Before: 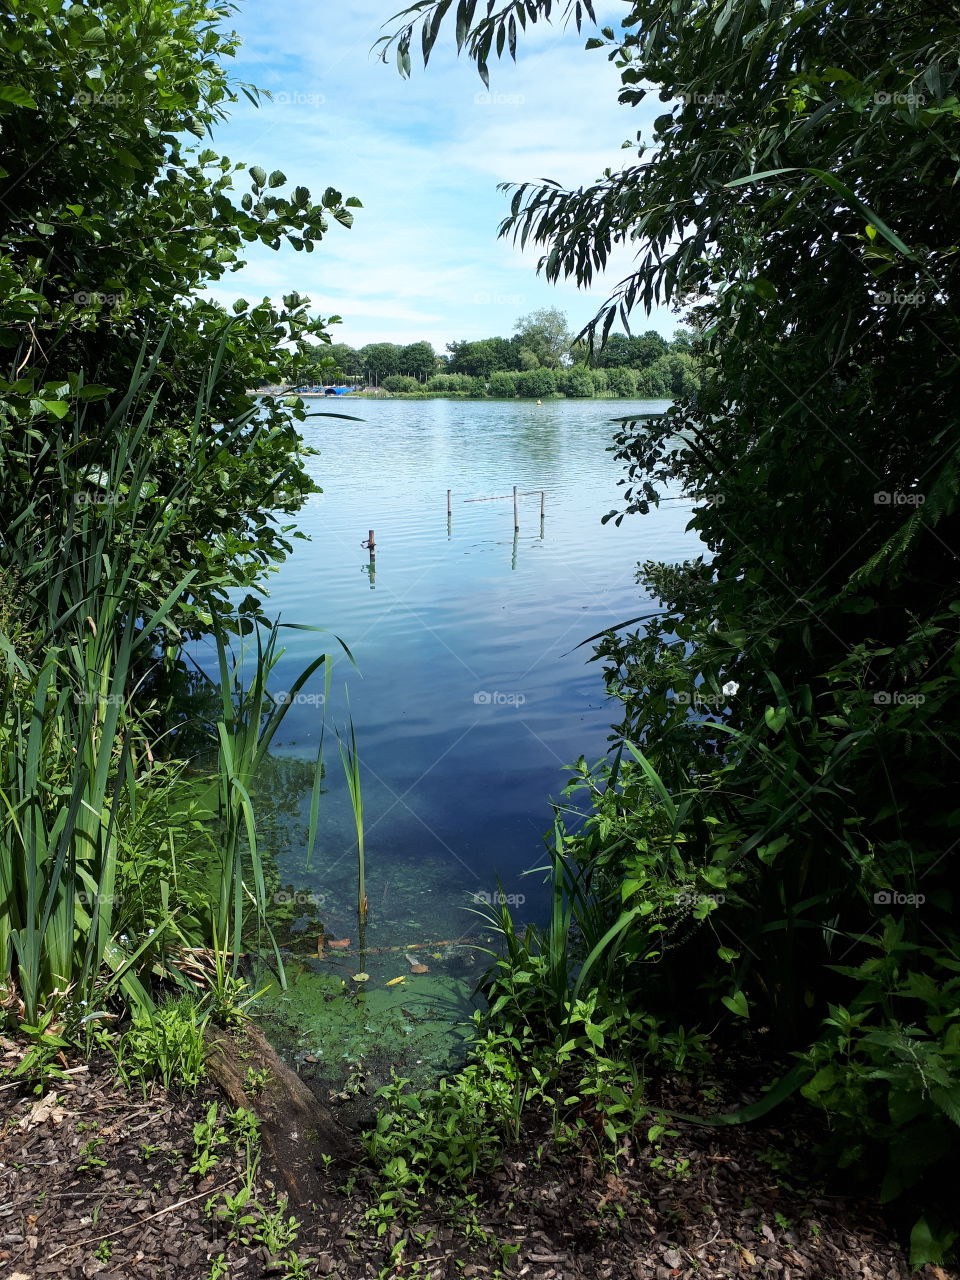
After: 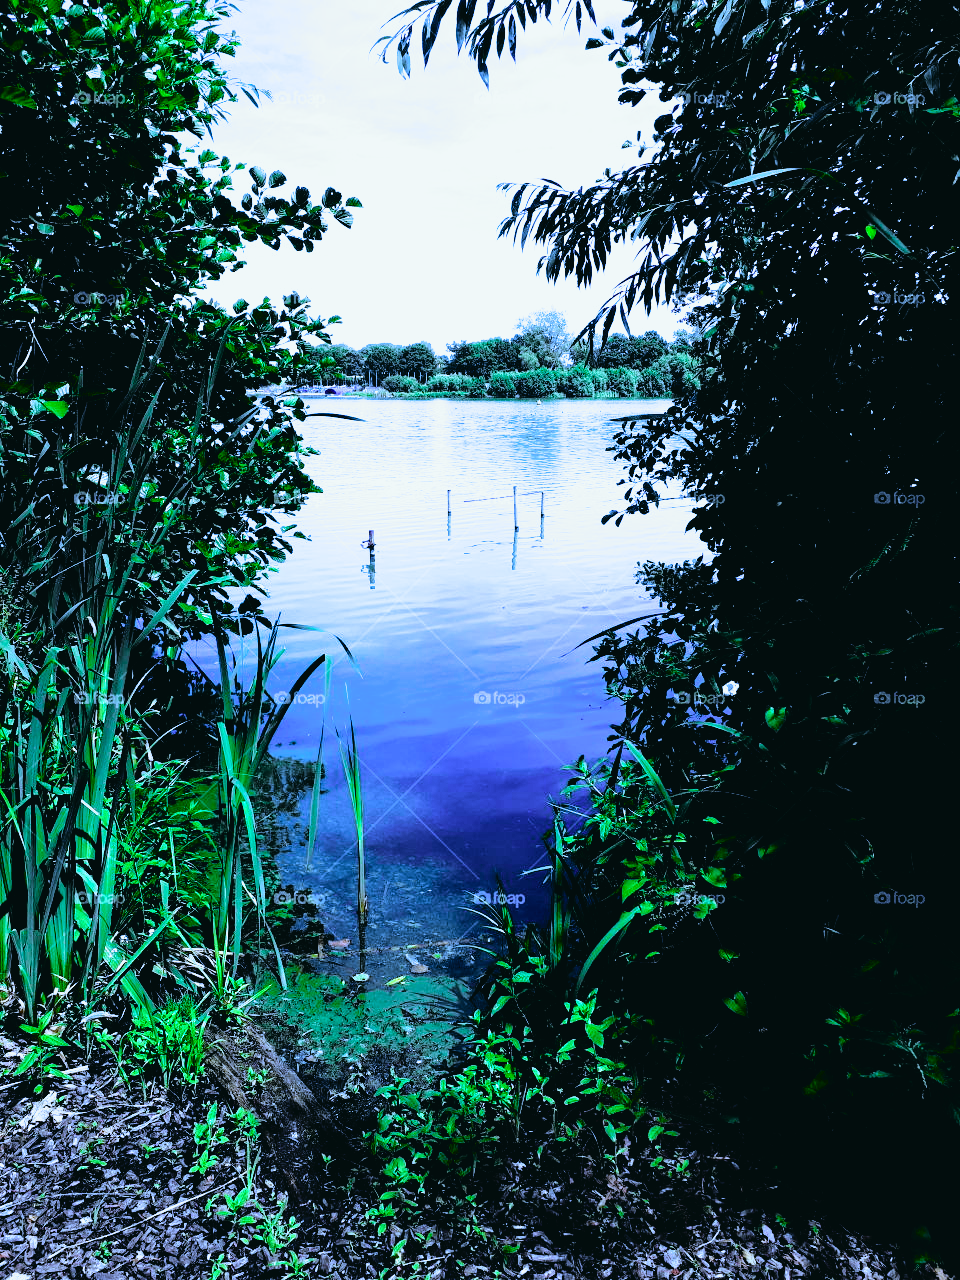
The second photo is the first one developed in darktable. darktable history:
exposure: compensate highlight preservation false
tone curve: curves: ch0 [(0.001, 0.029) (0.084, 0.074) (0.162, 0.165) (0.304, 0.382) (0.466, 0.576) (0.654, 0.741) (0.848, 0.906) (0.984, 0.963)]; ch1 [(0, 0) (0.34, 0.235) (0.46, 0.46) (0.515, 0.502) (0.553, 0.567) (0.764, 0.815) (1, 1)]; ch2 [(0, 0) (0.44, 0.458) (0.479, 0.492) (0.524, 0.507) (0.547, 0.579) (0.673, 0.712) (1, 1)], color space Lab, independent channels, preserve colors none
white balance: red 0.766, blue 1.537
filmic rgb: black relative exposure -3.63 EV, white relative exposure 2.16 EV, hardness 3.62
contrast brightness saturation: brightness -0.02, saturation 0.35
